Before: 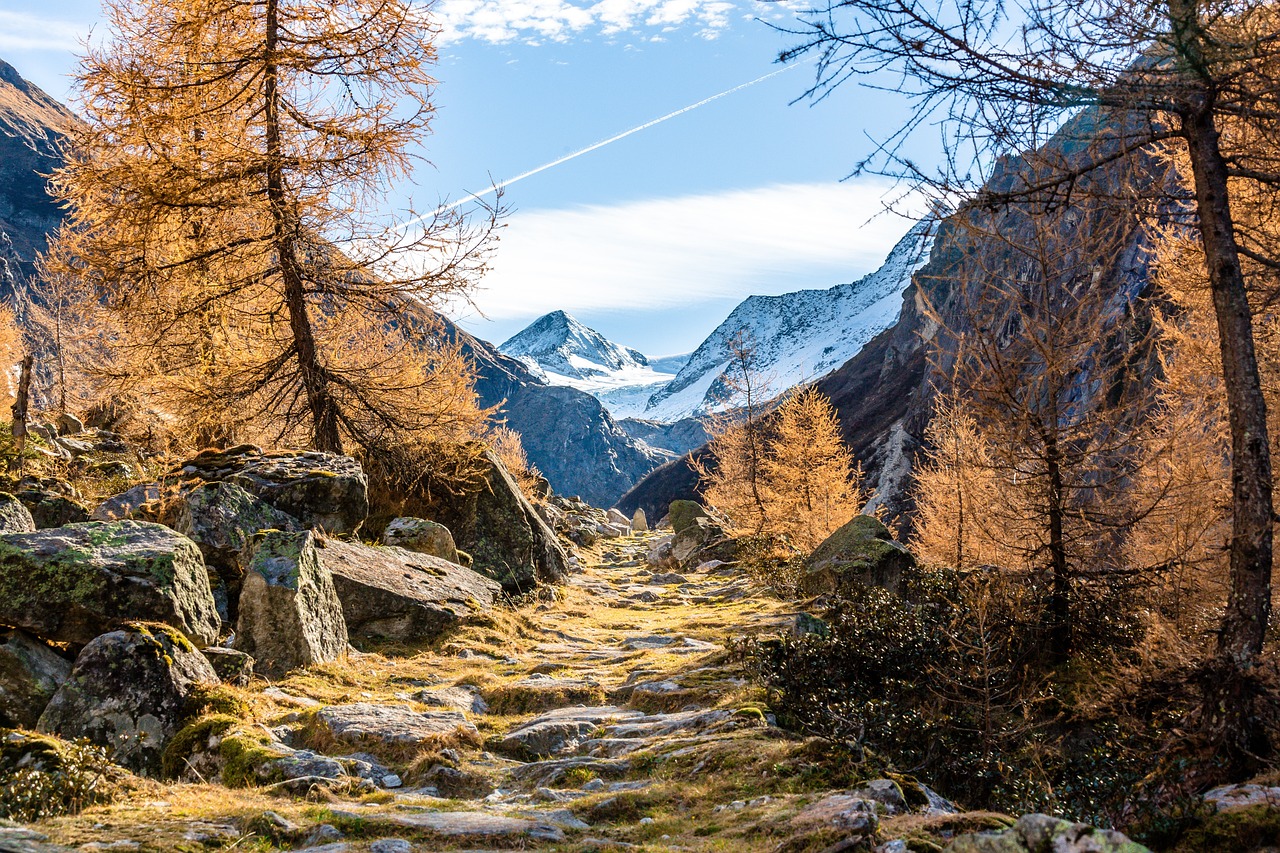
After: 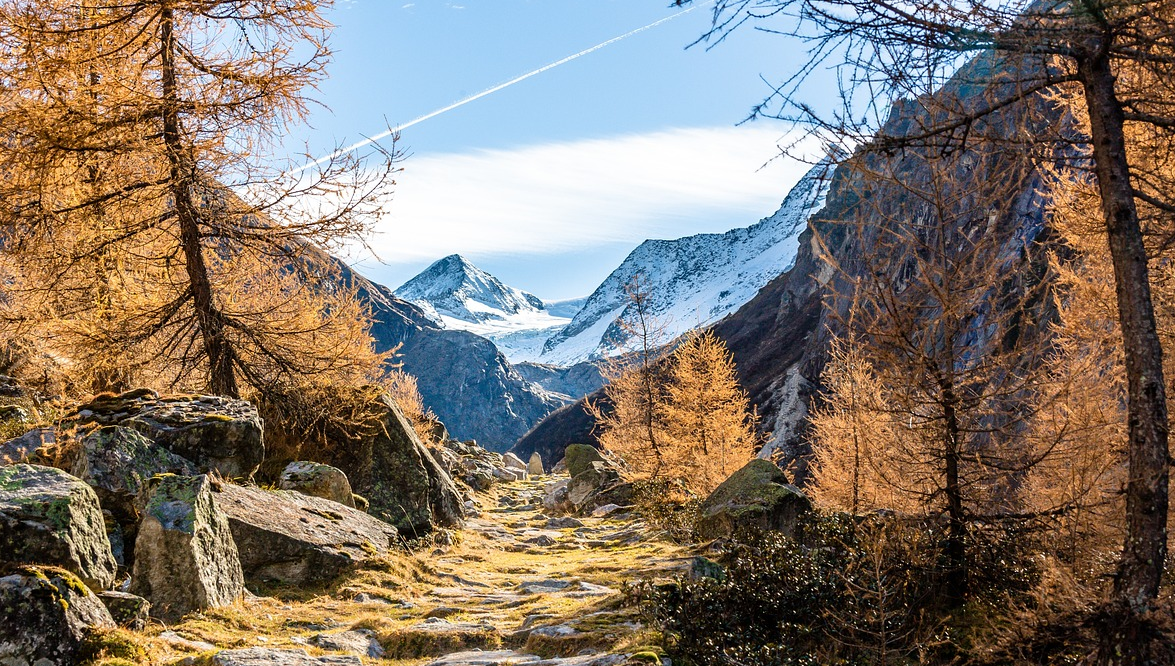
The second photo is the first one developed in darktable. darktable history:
crop: left 8.183%, top 6.572%, bottom 15.264%
